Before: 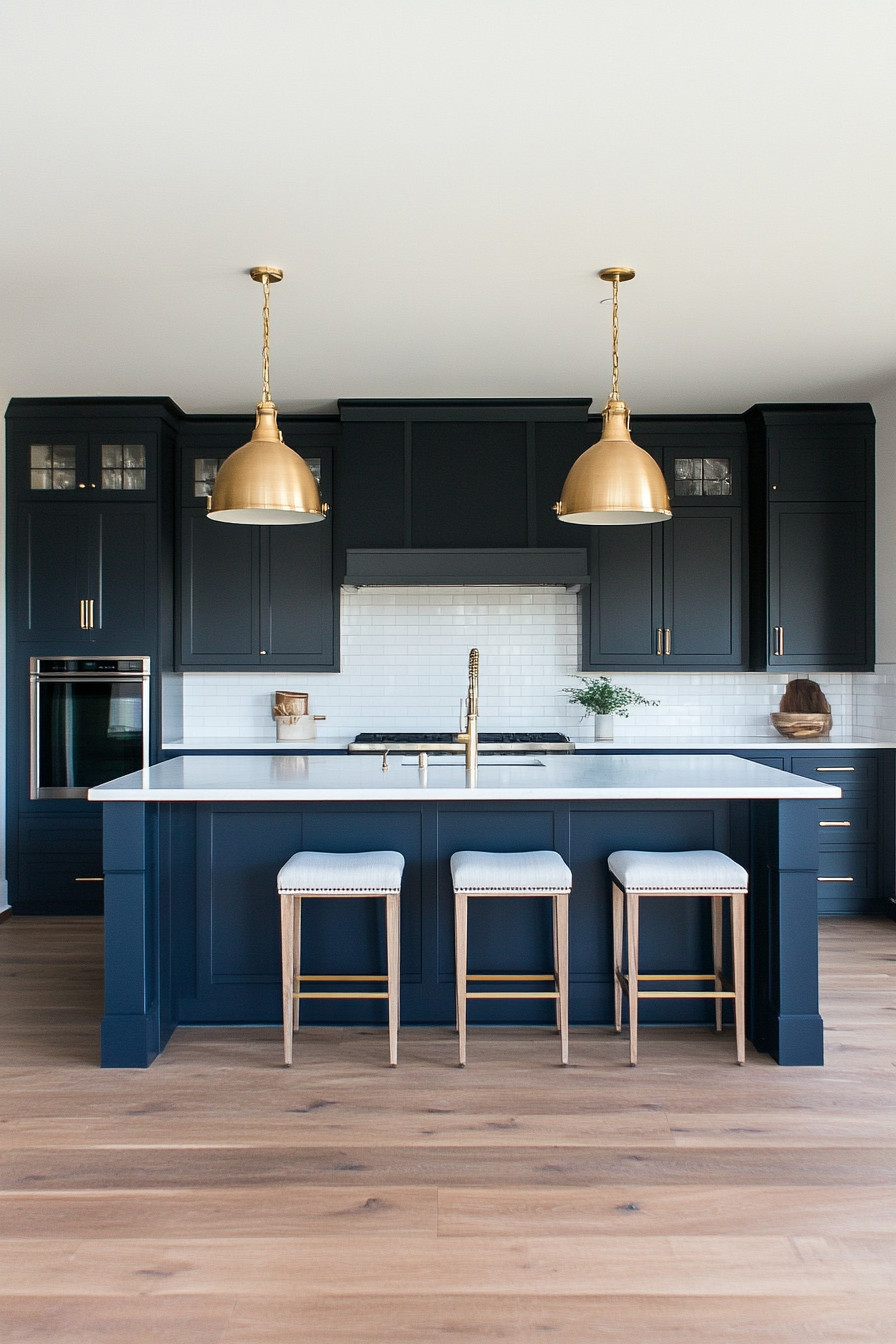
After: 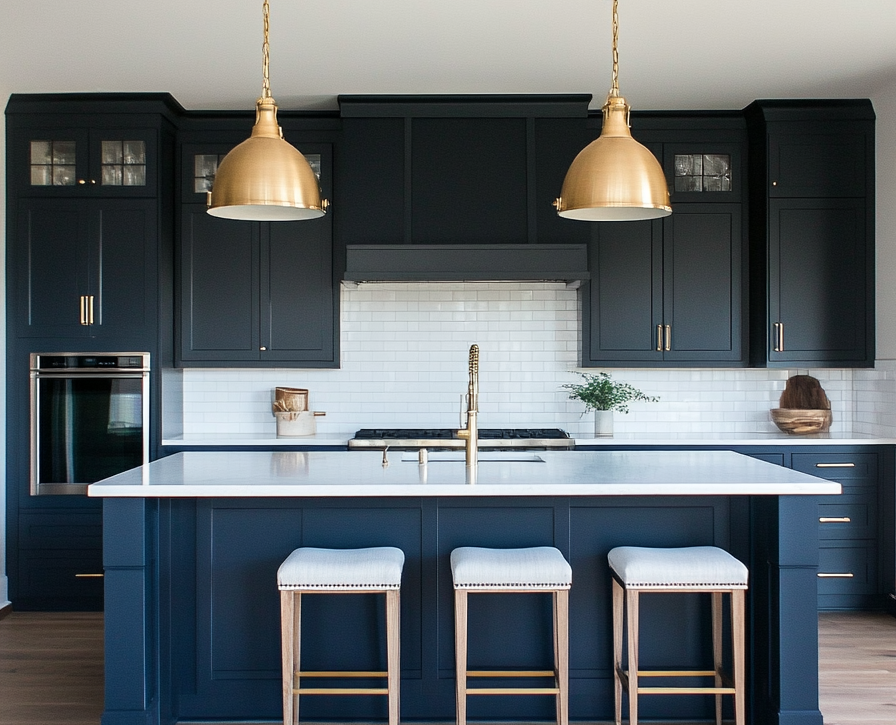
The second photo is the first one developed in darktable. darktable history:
crop and rotate: top 22.622%, bottom 23.407%
